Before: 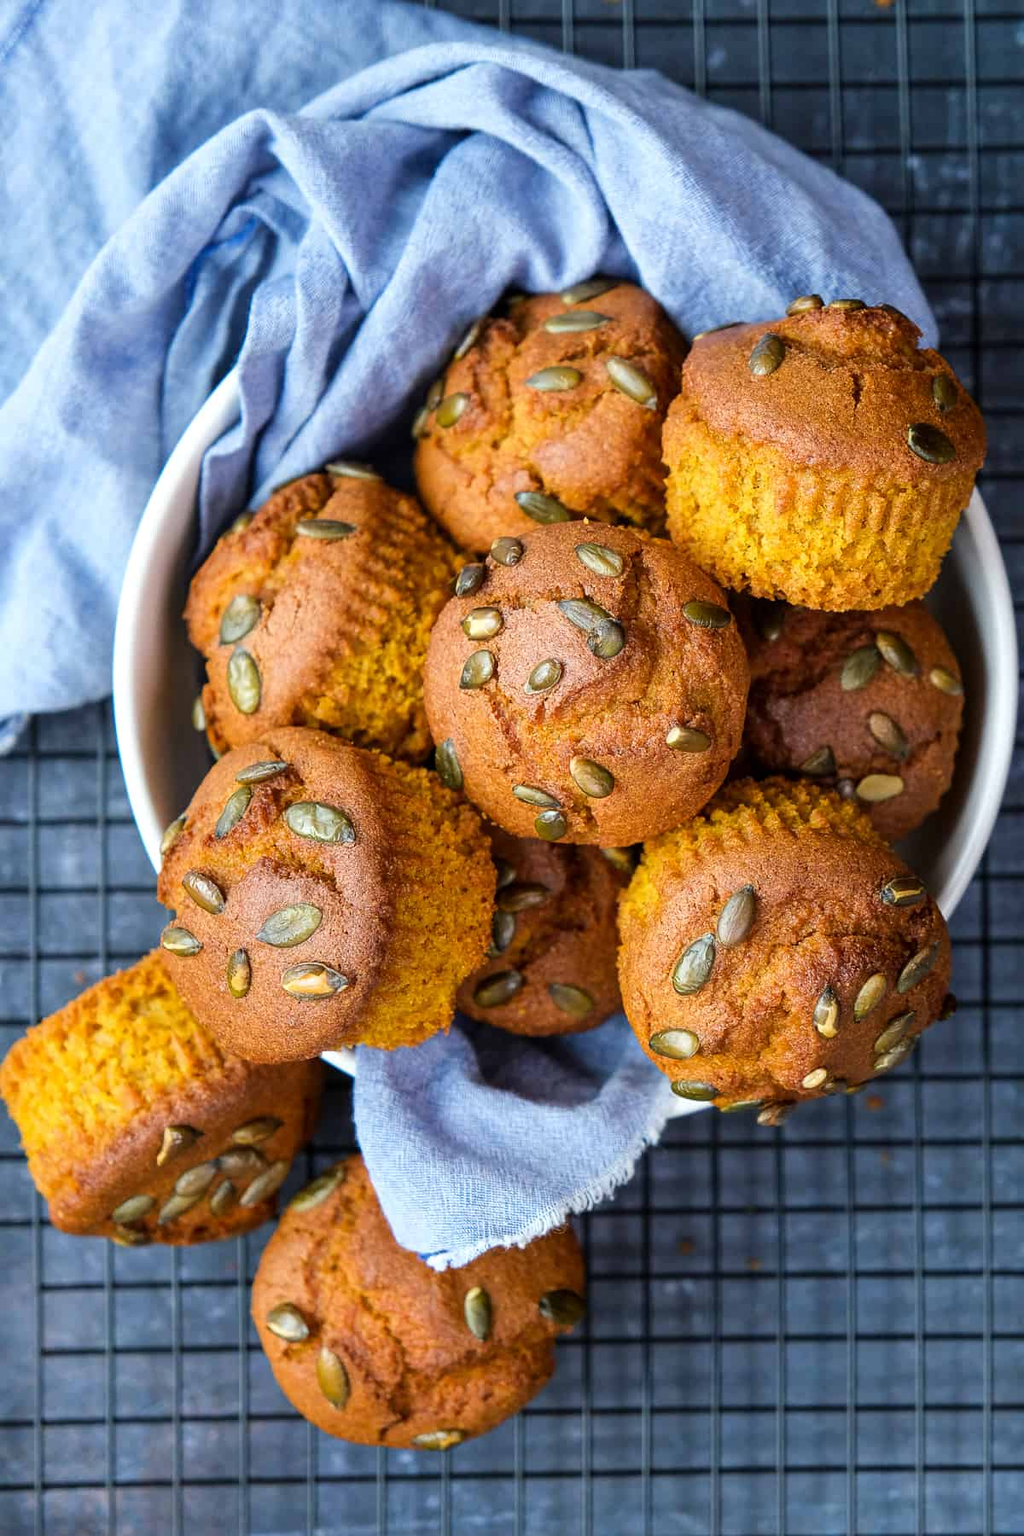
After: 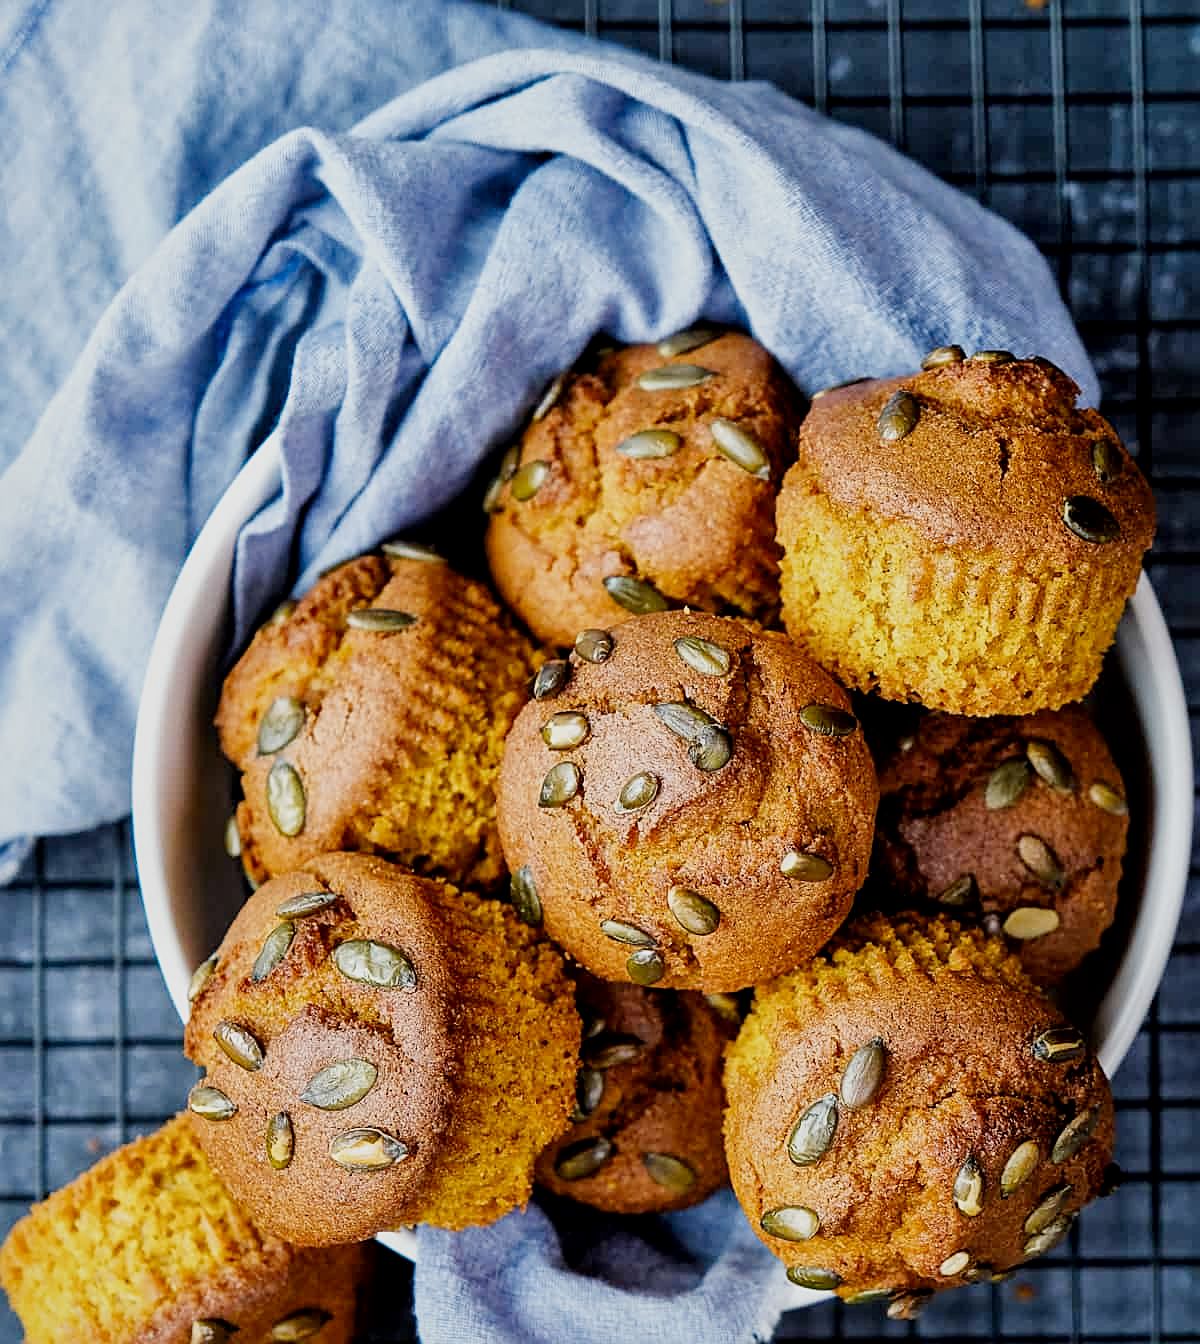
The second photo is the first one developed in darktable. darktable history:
crop: bottom 24.986%
sharpen: on, module defaults
local contrast: mode bilateral grid, contrast 20, coarseness 51, detail 149%, midtone range 0.2
filmic rgb: black relative exposure -7.65 EV, white relative exposure 4.56 EV, hardness 3.61, contrast 1.055, add noise in highlights 0.001, preserve chrominance no, color science v3 (2019), use custom middle-gray values true, contrast in highlights soft
